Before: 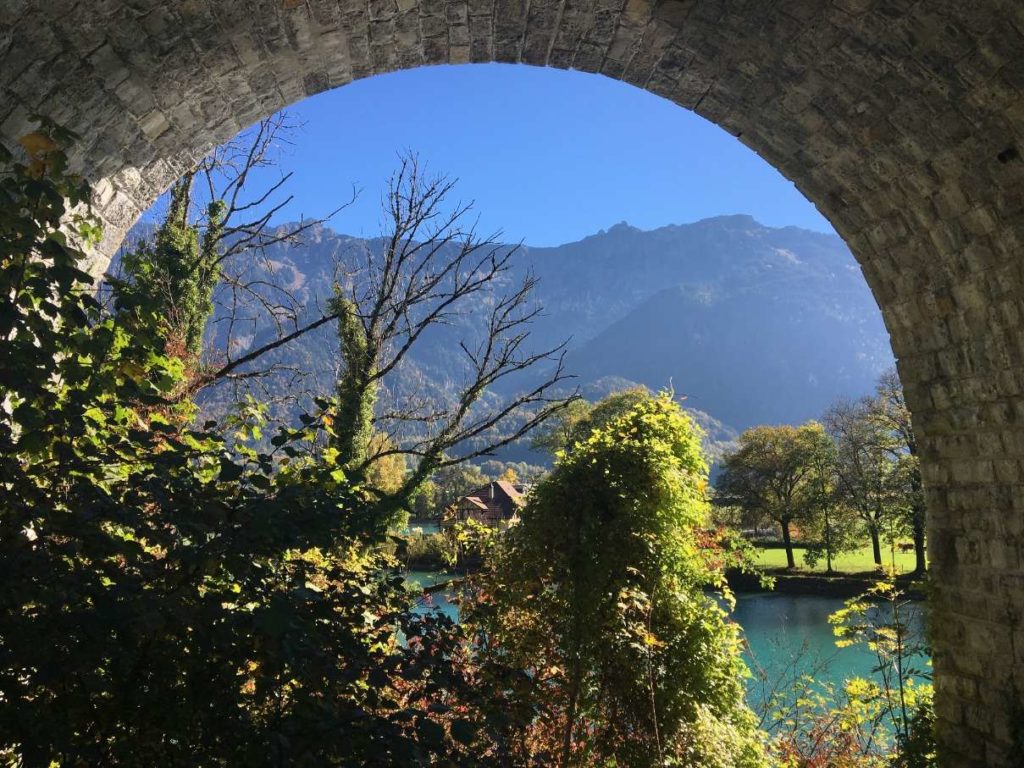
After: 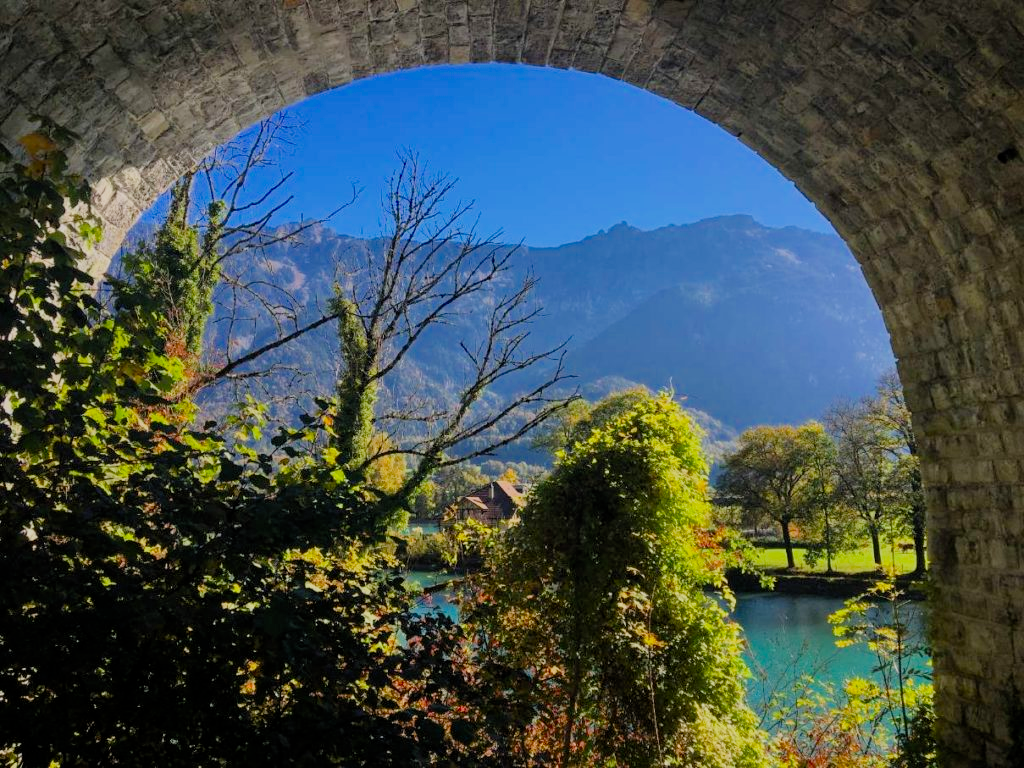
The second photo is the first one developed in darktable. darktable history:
contrast brightness saturation: contrast 0.1, brightness 0.03, saturation 0.09
filmic rgb: black relative exposure -8.79 EV, white relative exposure 4.98 EV, threshold 6 EV, target black luminance 0%, hardness 3.77, latitude 66.34%, contrast 0.822, highlights saturation mix 10%, shadows ↔ highlights balance 20%, add noise in highlights 0.1, color science v4 (2020), iterations of high-quality reconstruction 0, type of noise poissonian, enable highlight reconstruction true
